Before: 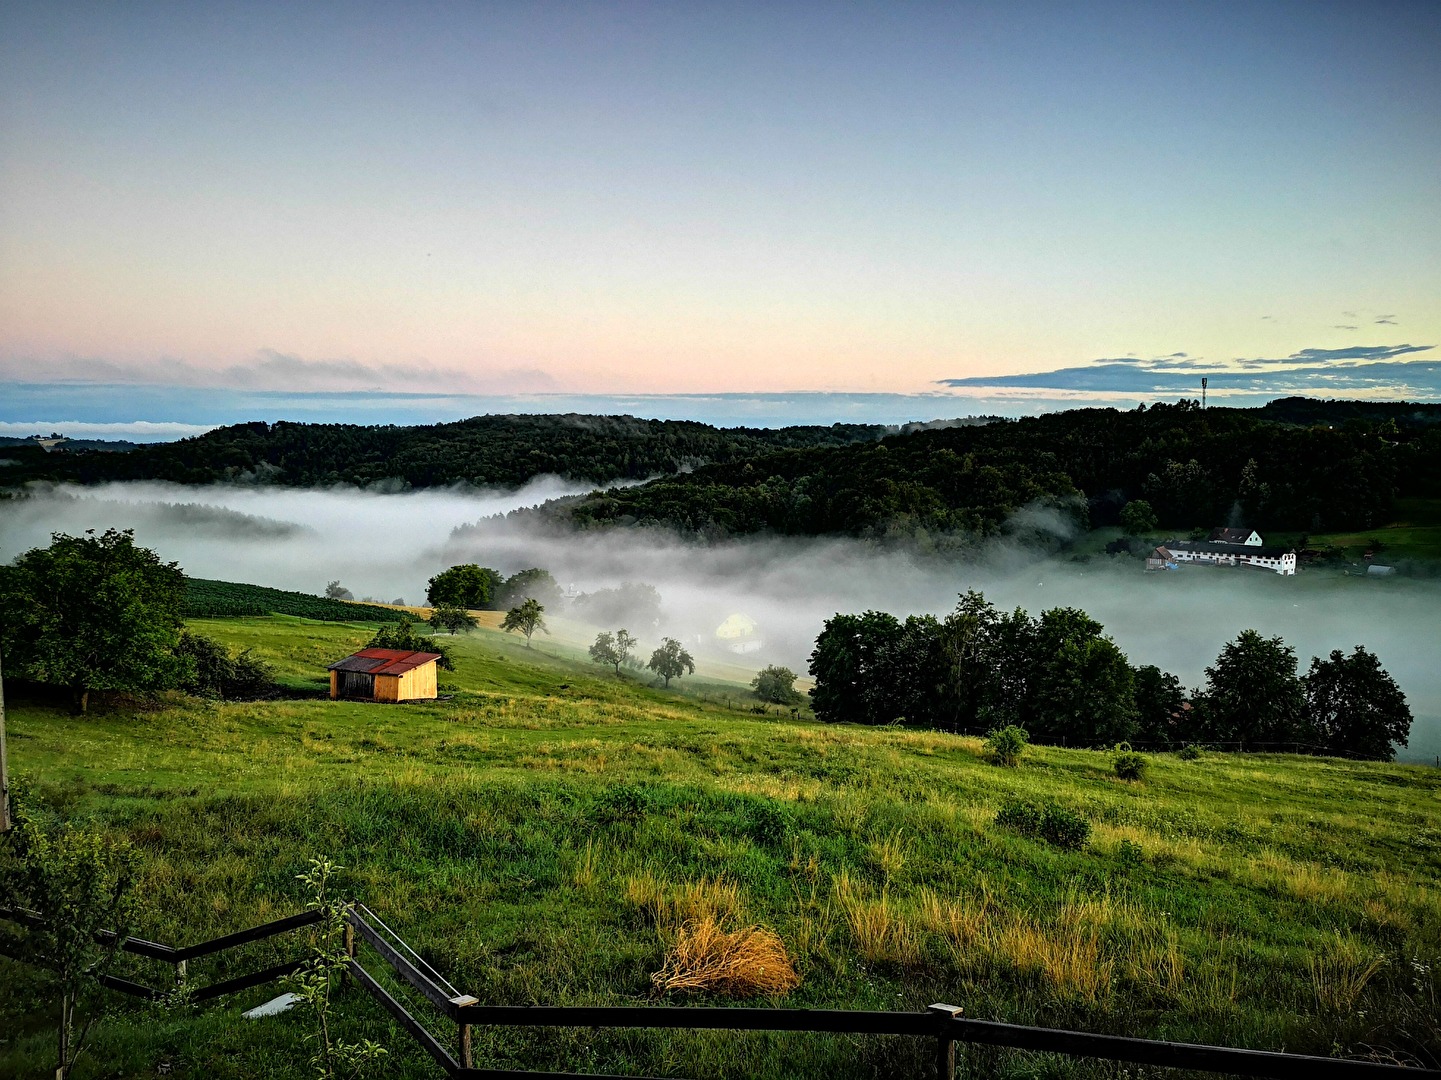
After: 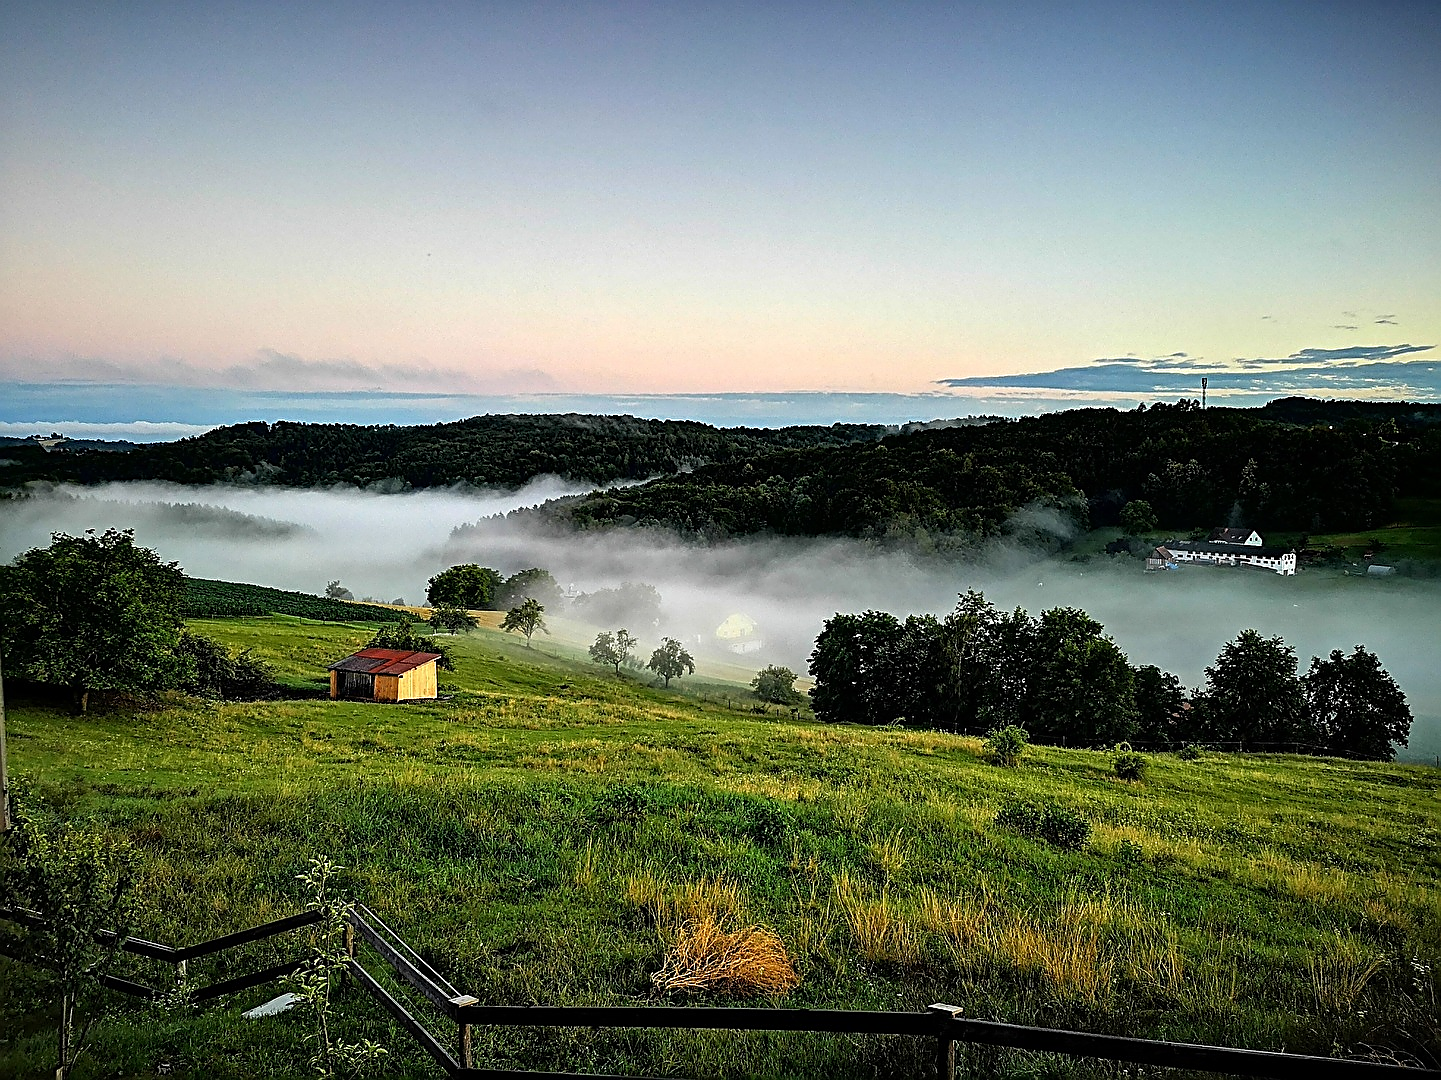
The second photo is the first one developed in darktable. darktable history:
sharpen: radius 1.37, amount 1.266, threshold 0.604
